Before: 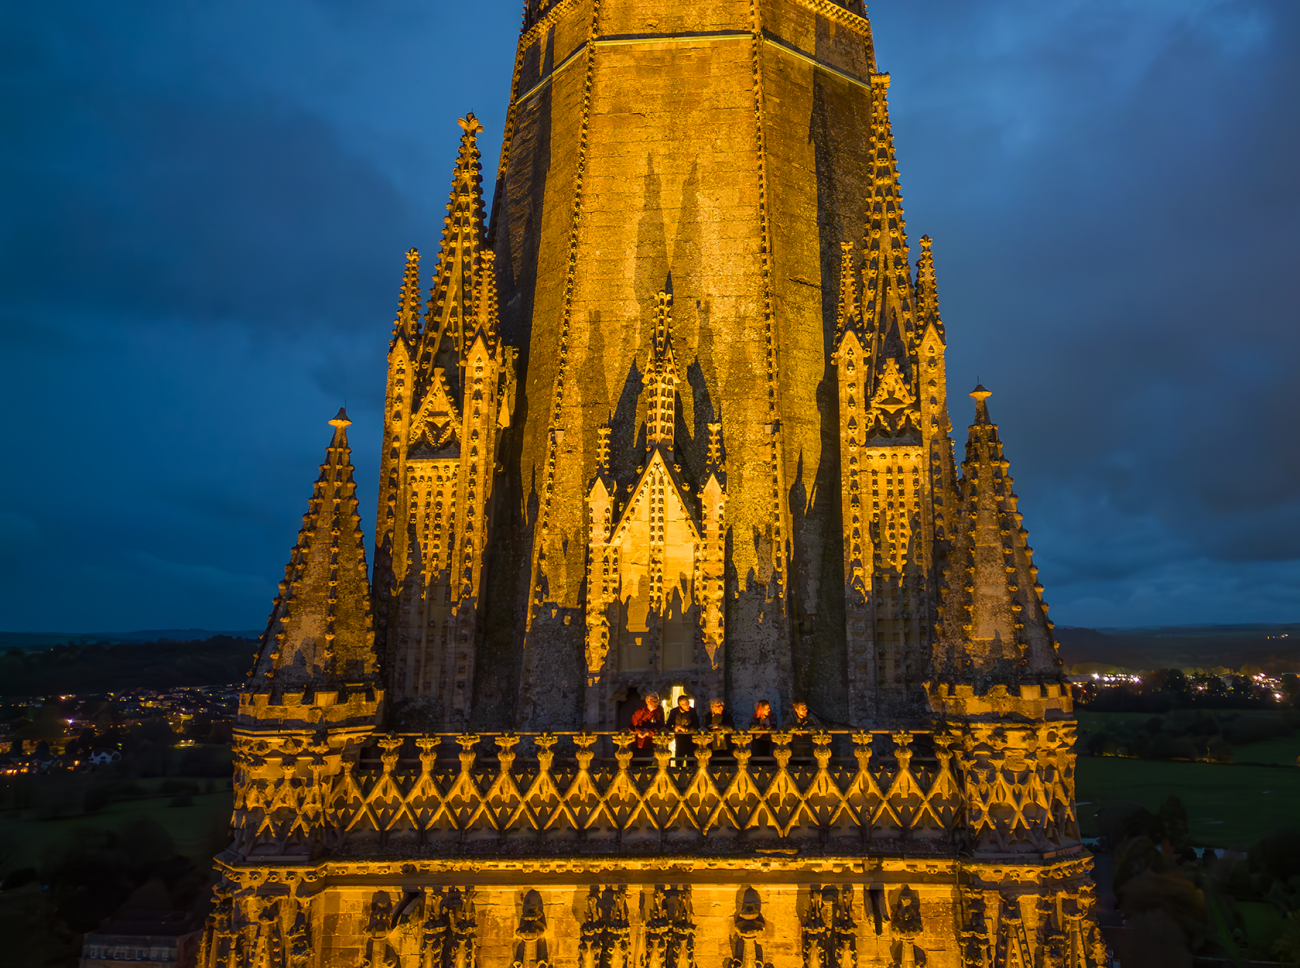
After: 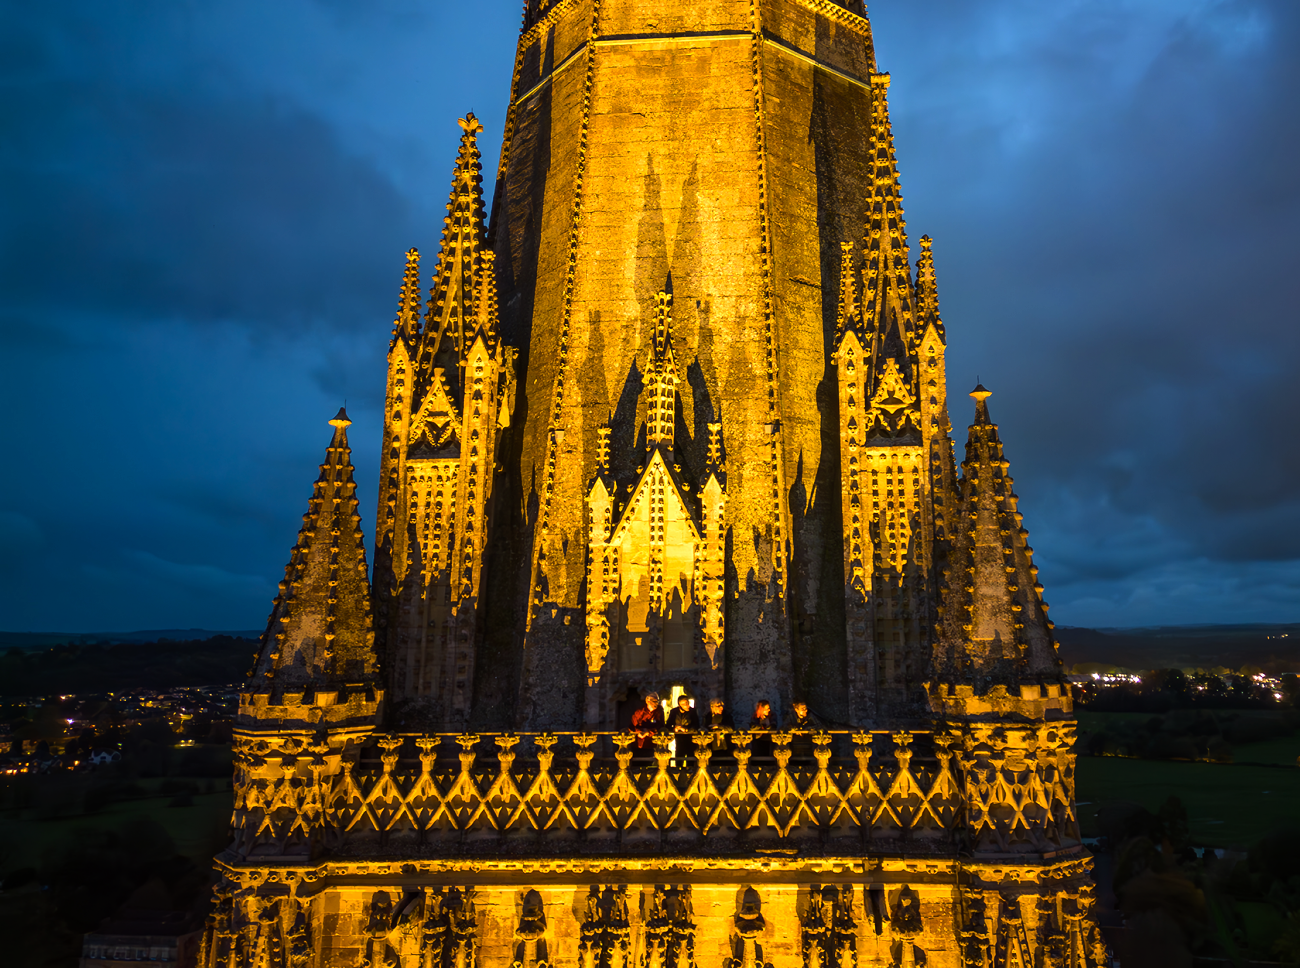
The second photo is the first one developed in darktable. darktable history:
tone equalizer: -8 EV -0.723 EV, -7 EV -0.713 EV, -6 EV -0.635 EV, -5 EV -0.418 EV, -3 EV 0.386 EV, -2 EV 0.6 EV, -1 EV 0.697 EV, +0 EV 0.735 EV, edges refinement/feathering 500, mask exposure compensation -1.57 EV, preserve details no
